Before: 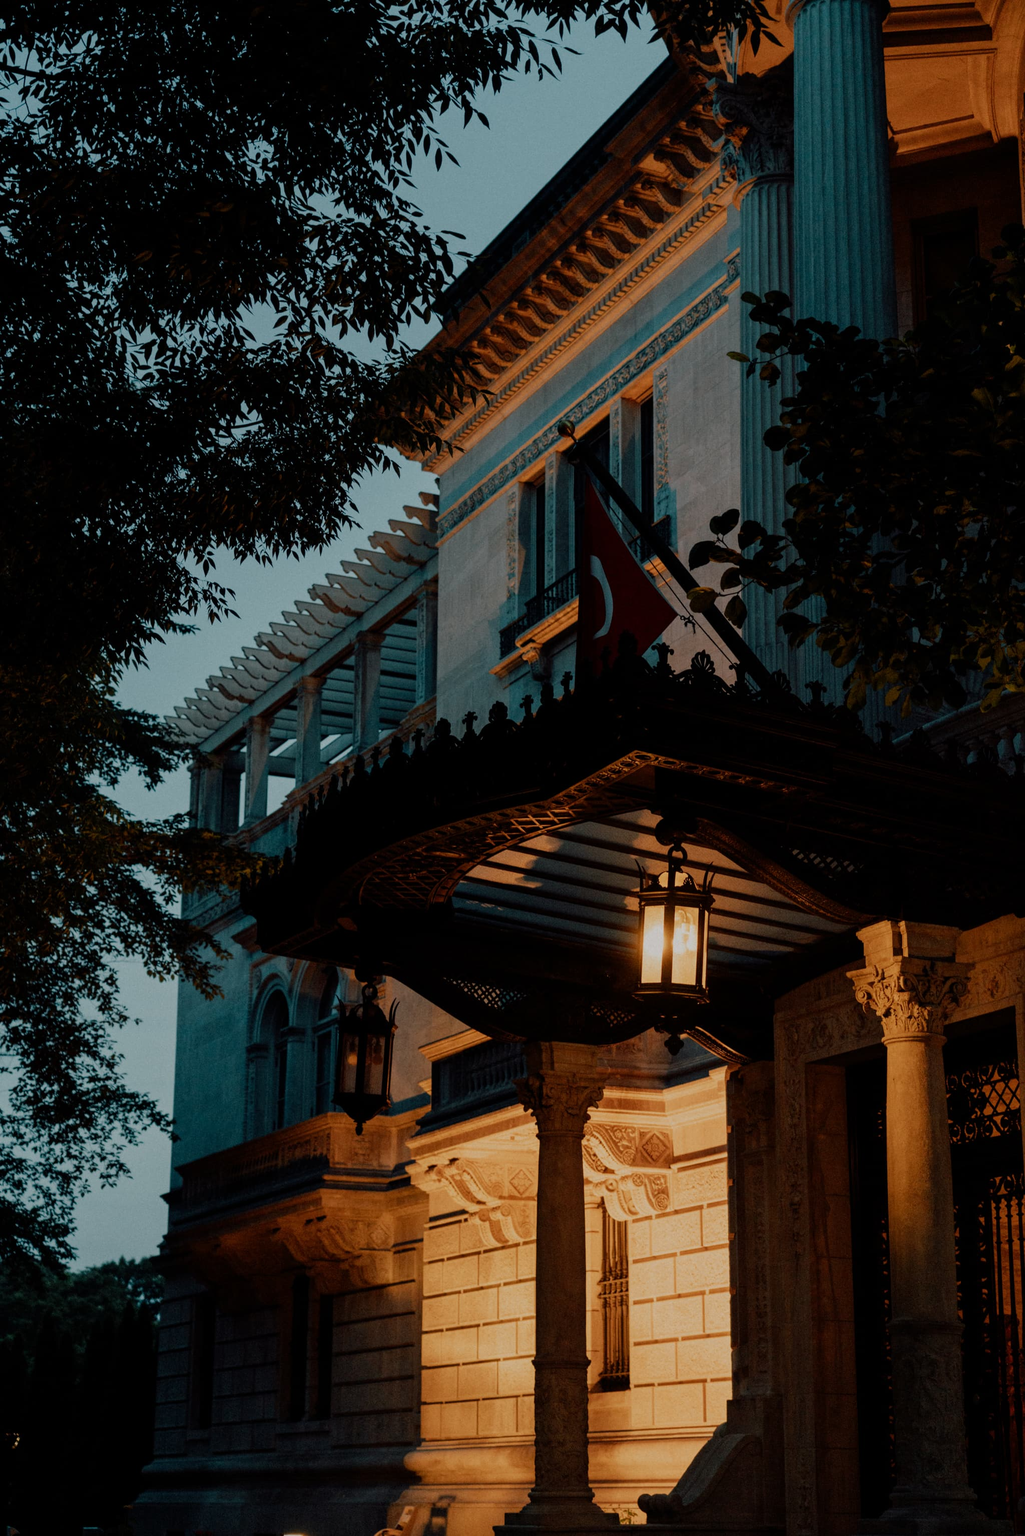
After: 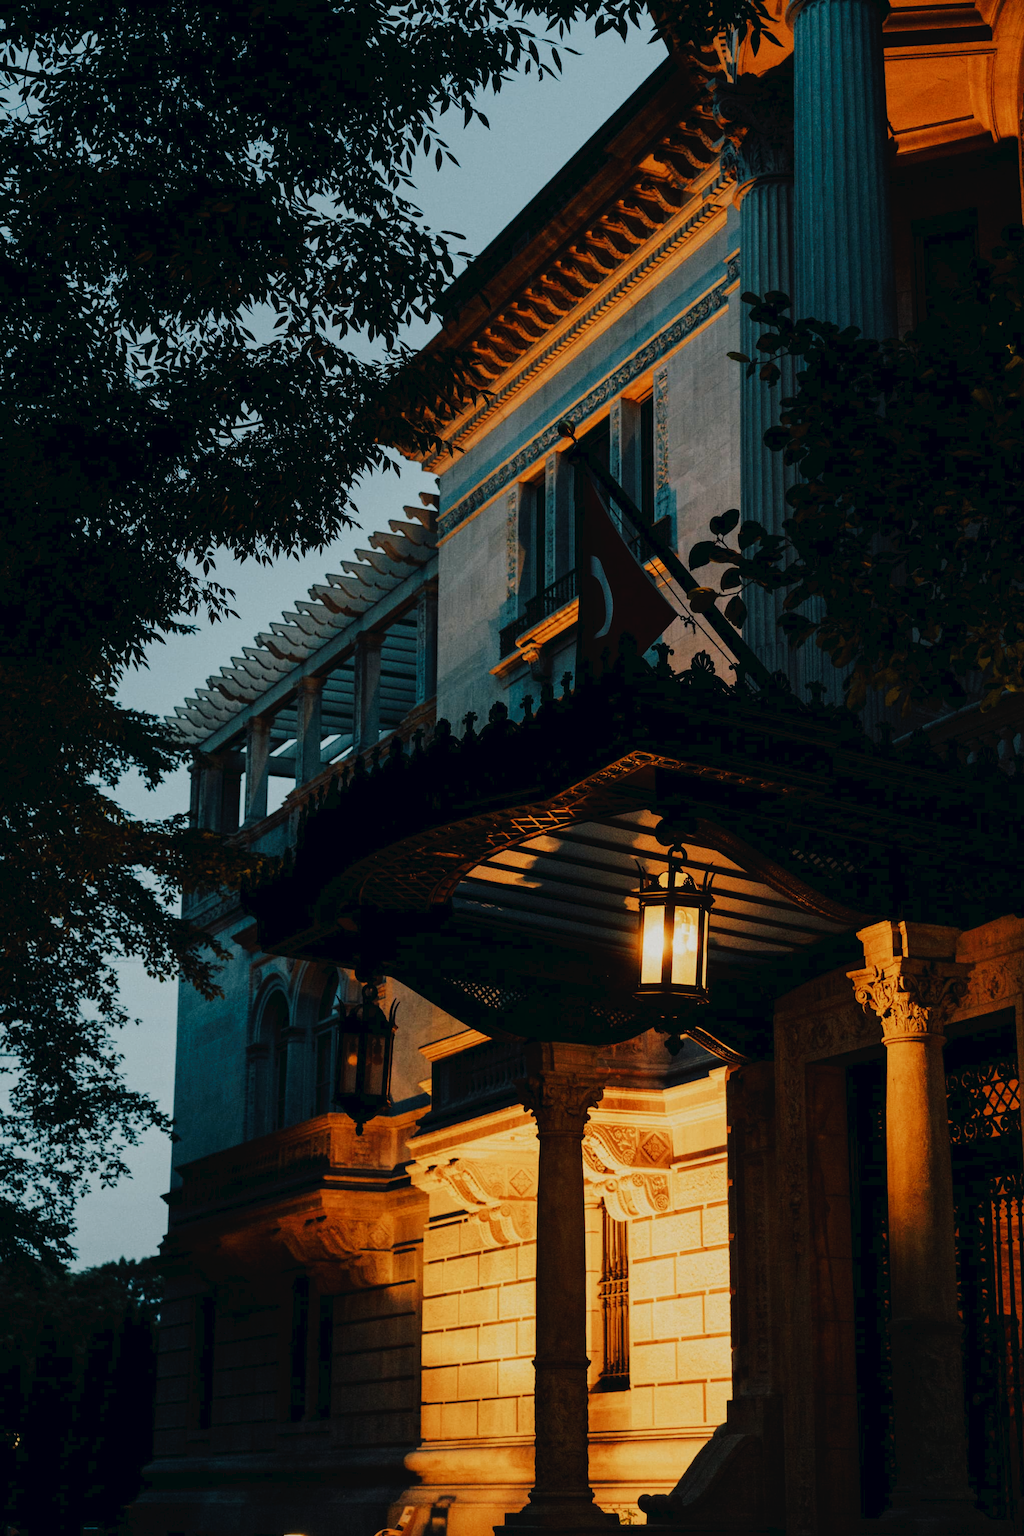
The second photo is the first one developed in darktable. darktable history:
tone curve: curves: ch0 [(0, 0) (0.003, 0.031) (0.011, 0.033) (0.025, 0.036) (0.044, 0.045) (0.069, 0.06) (0.1, 0.079) (0.136, 0.109) (0.177, 0.15) (0.224, 0.192) (0.277, 0.262) (0.335, 0.347) (0.399, 0.433) (0.468, 0.528) (0.543, 0.624) (0.623, 0.705) (0.709, 0.788) (0.801, 0.865) (0.898, 0.933) (1, 1)], preserve colors none
color look up table: target L [86.78, 87.74, 82.93, 78.87, 71.46, 62.25, 55.66, 57.38, 50.5, 41.99, 32.52, 8.742, 200.46, 89.82, 84.16, 71.11, 66.6, 64.62, 57.74, 58.9, 50.71, 55.26, 48.04, 43.18, 30.37, 20.63, 18.54, 92.42, 81.68, 73.52, 68.82, 58.81, 53.74, 55.92, 47.91, 44.66, 43.32, 40.94, 35.21, 34.7, 26.48, 6.282, 8.119, 94.23, 73.62, 73.44, 65.46, 66.48, 37.35], target a [-51.16, -44.63, -22.93, -24.22, -64.05, -56.92, -35.6, -40.95, -3.328, -34.38, -26.56, -17.51, 0, 0.809, -1.205, 19.15, 45.27, 40.24, -1.504, 27.63, 73.42, 31.92, 66.89, 58.09, 3.34, 28.76, 31.49, 7.623, 27.29, 43.44, 41.83, 29.99, 80.8, 77.42, 68.51, 14.59, 37.1, 40.18, -0.549, 52.04, 40.2, 4.283, 29.83, -12.16, -29.22, -37.46, -7.136, -10.46, -18.36], target b [52.16, 10.53, 79.9, 26.72, 35.29, 50.02, 42.64, 17.8, 44.38, 32.86, 28.91, 11.4, 0, 19.75, 75.15, 67.65, 5.792, 47.44, 36.45, 25.91, 8.833, 52.18, 55.54, 35.87, 13.05, 0.607, 31.15, -0.033, -23.1, -22.87, -45.16, -19.81, -35.38, -61.07, -13.76, -68.59, -84.05, -39.62, -22.77, -59.54, -15.2, -25.31, -44.11, -2.466, -28.85, -4.62, -42.14, -4.897, -6.609], num patches 49
